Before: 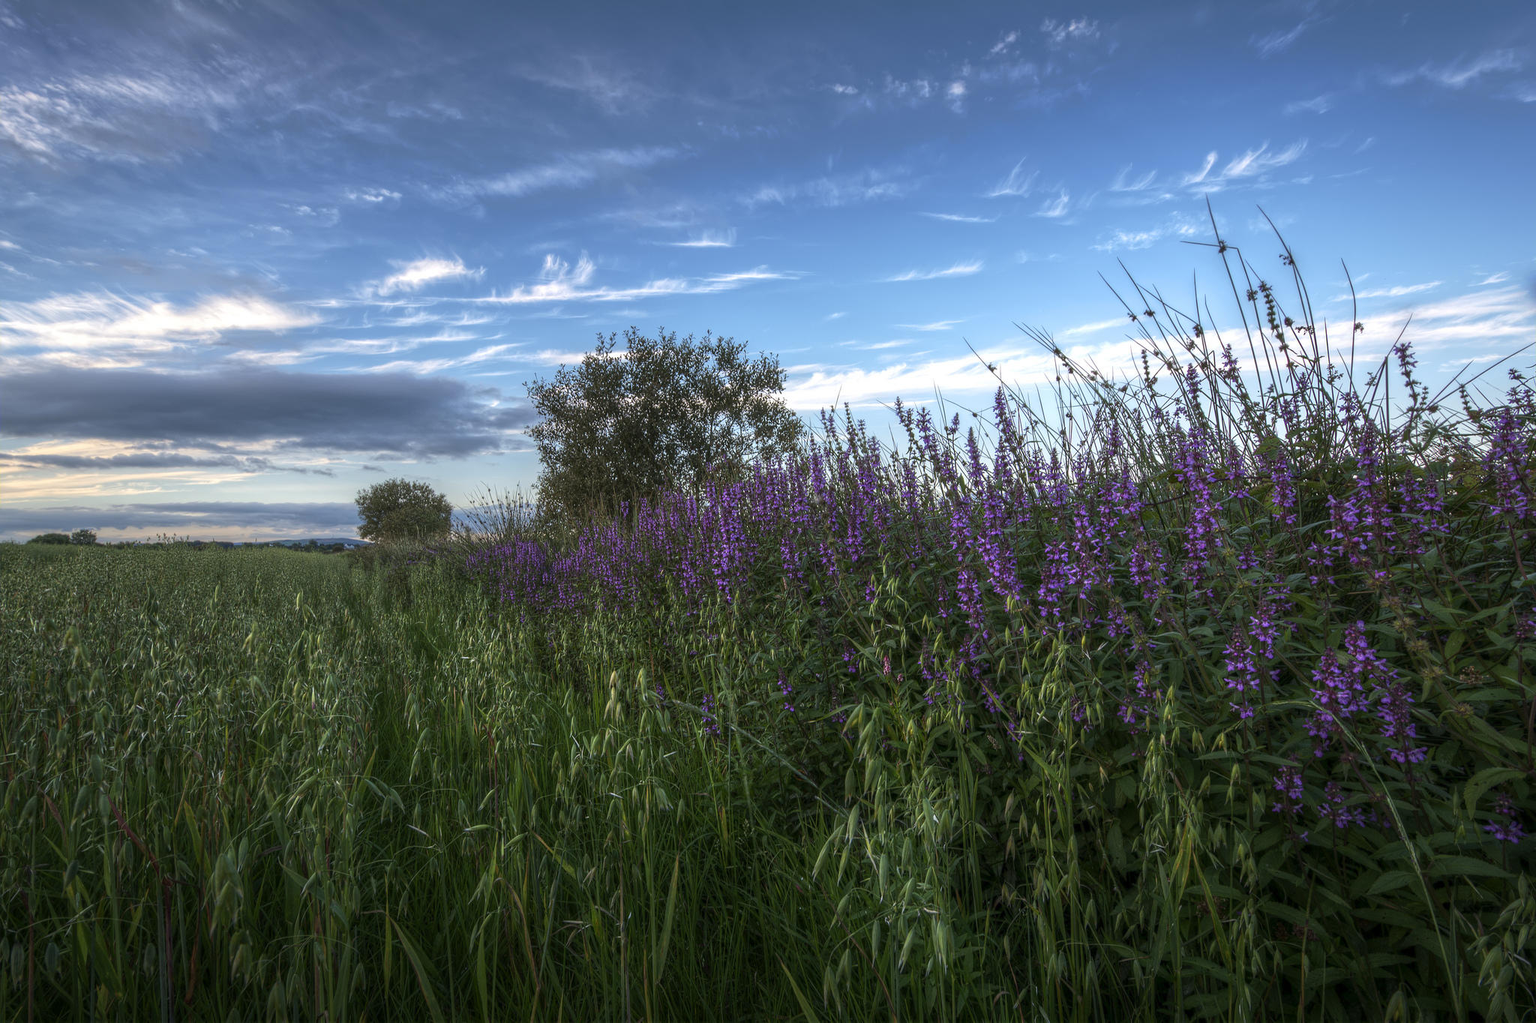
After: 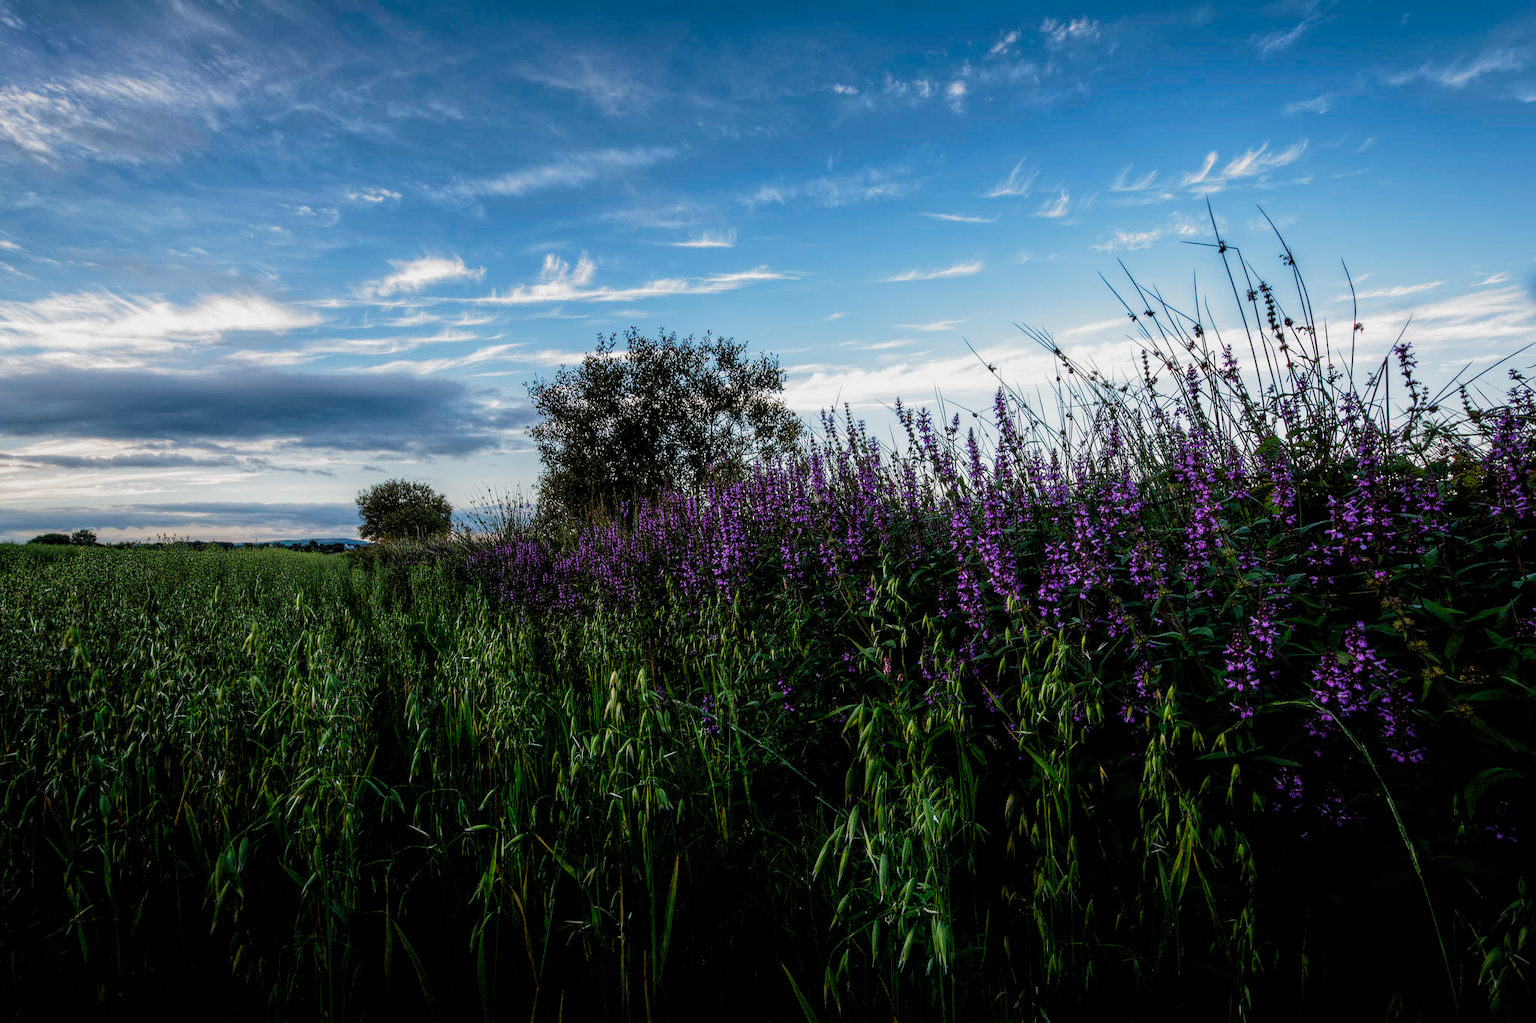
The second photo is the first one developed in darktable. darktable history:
filmic rgb: black relative exposure -3.72 EV, white relative exposure 2.78 EV, dynamic range scaling -5.54%, hardness 3.04, add noise in highlights 0, preserve chrominance no, color science v3 (2019), use custom middle-gray values true, contrast in highlights soft
sharpen: radius 2.929, amount 0.856, threshold 47.433
